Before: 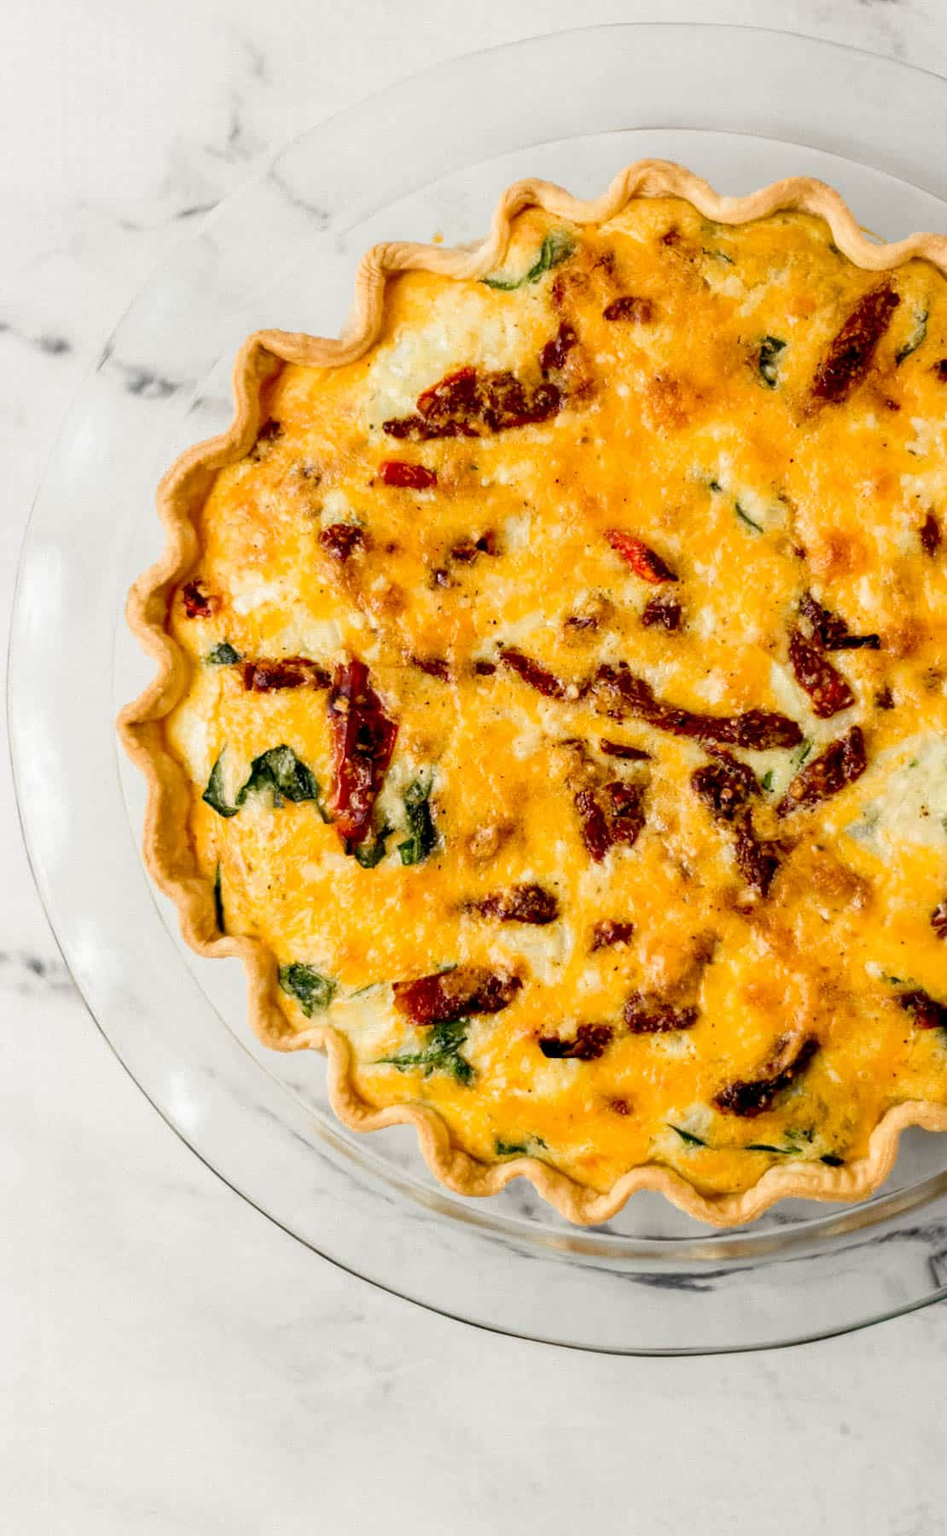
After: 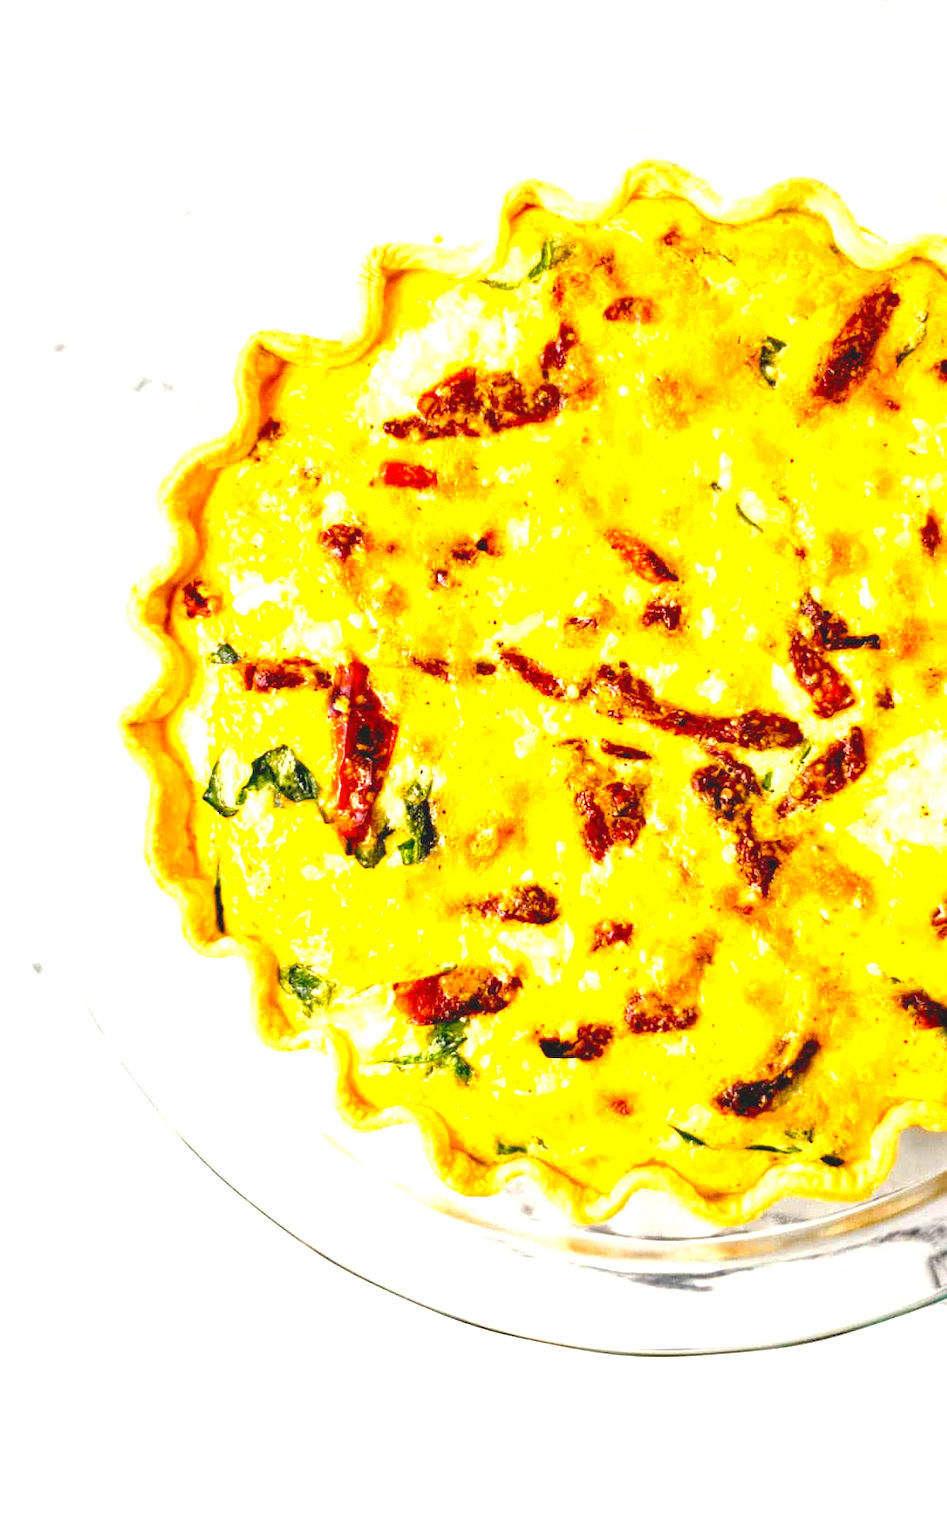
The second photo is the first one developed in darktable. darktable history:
color balance: lift [1.007, 1, 1, 1], gamma [1.097, 1, 1, 1]
exposure: black level correction 0, exposure 1.5 EV, compensate highlight preservation false
color balance rgb: perceptual saturation grading › global saturation 30%, global vibrance 20%
